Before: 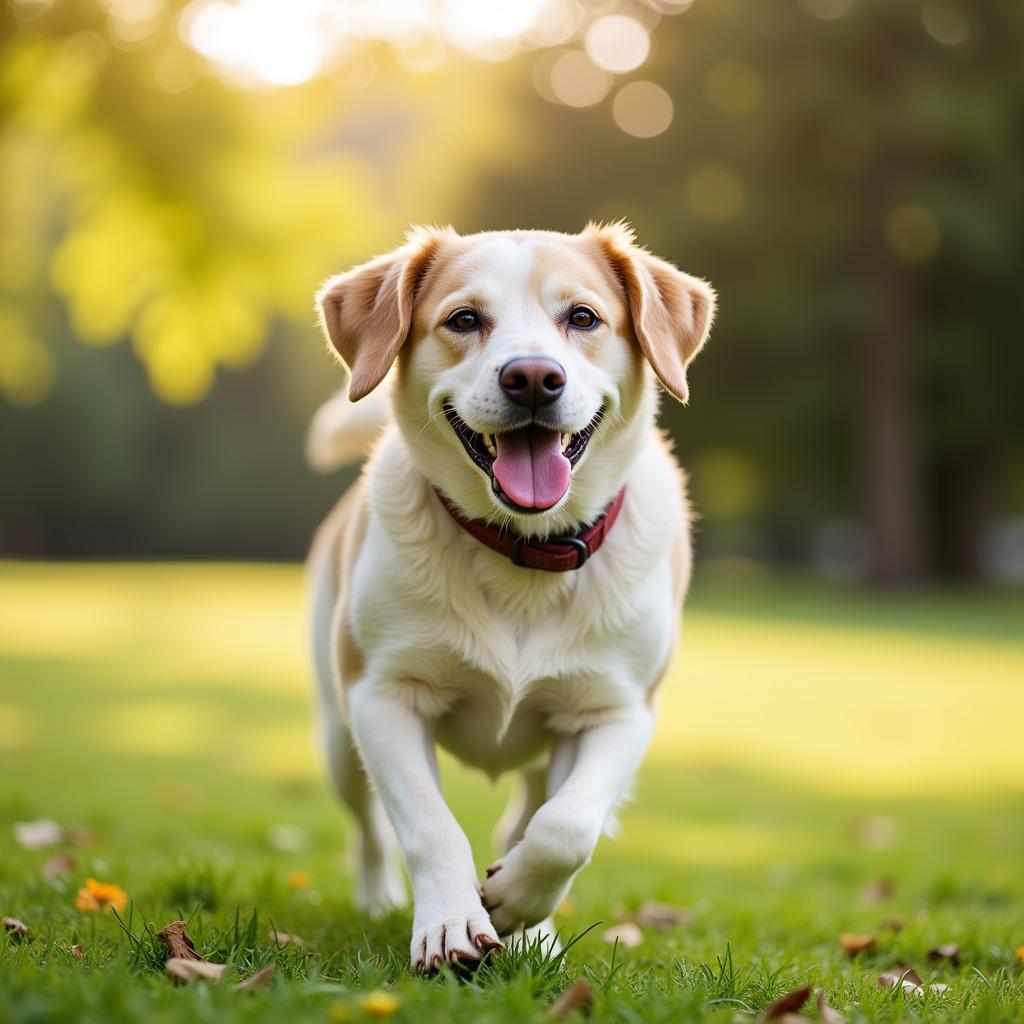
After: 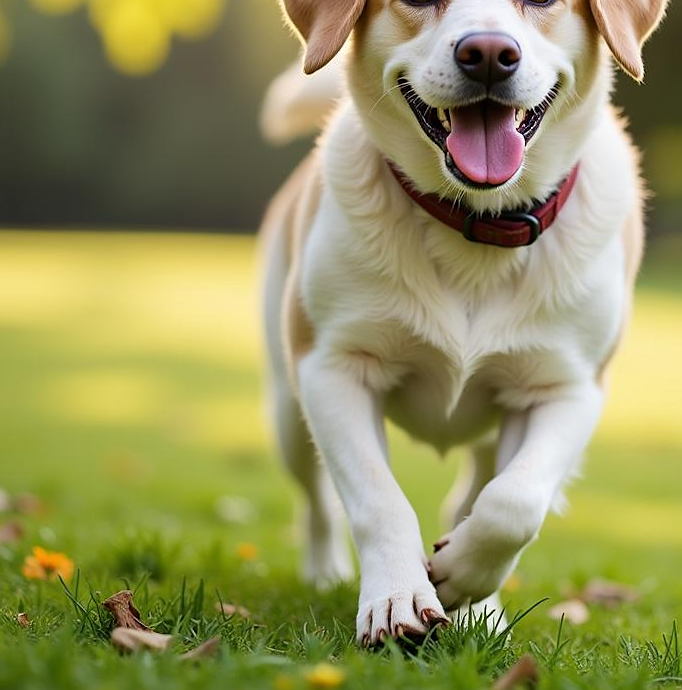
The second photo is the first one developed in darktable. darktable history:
tone equalizer: edges refinement/feathering 500, mask exposure compensation -1.57 EV, preserve details no
sharpen: radius 0.979, amount 0.613
crop and rotate: angle -0.938°, left 3.9%, top 31.52%, right 28.321%
